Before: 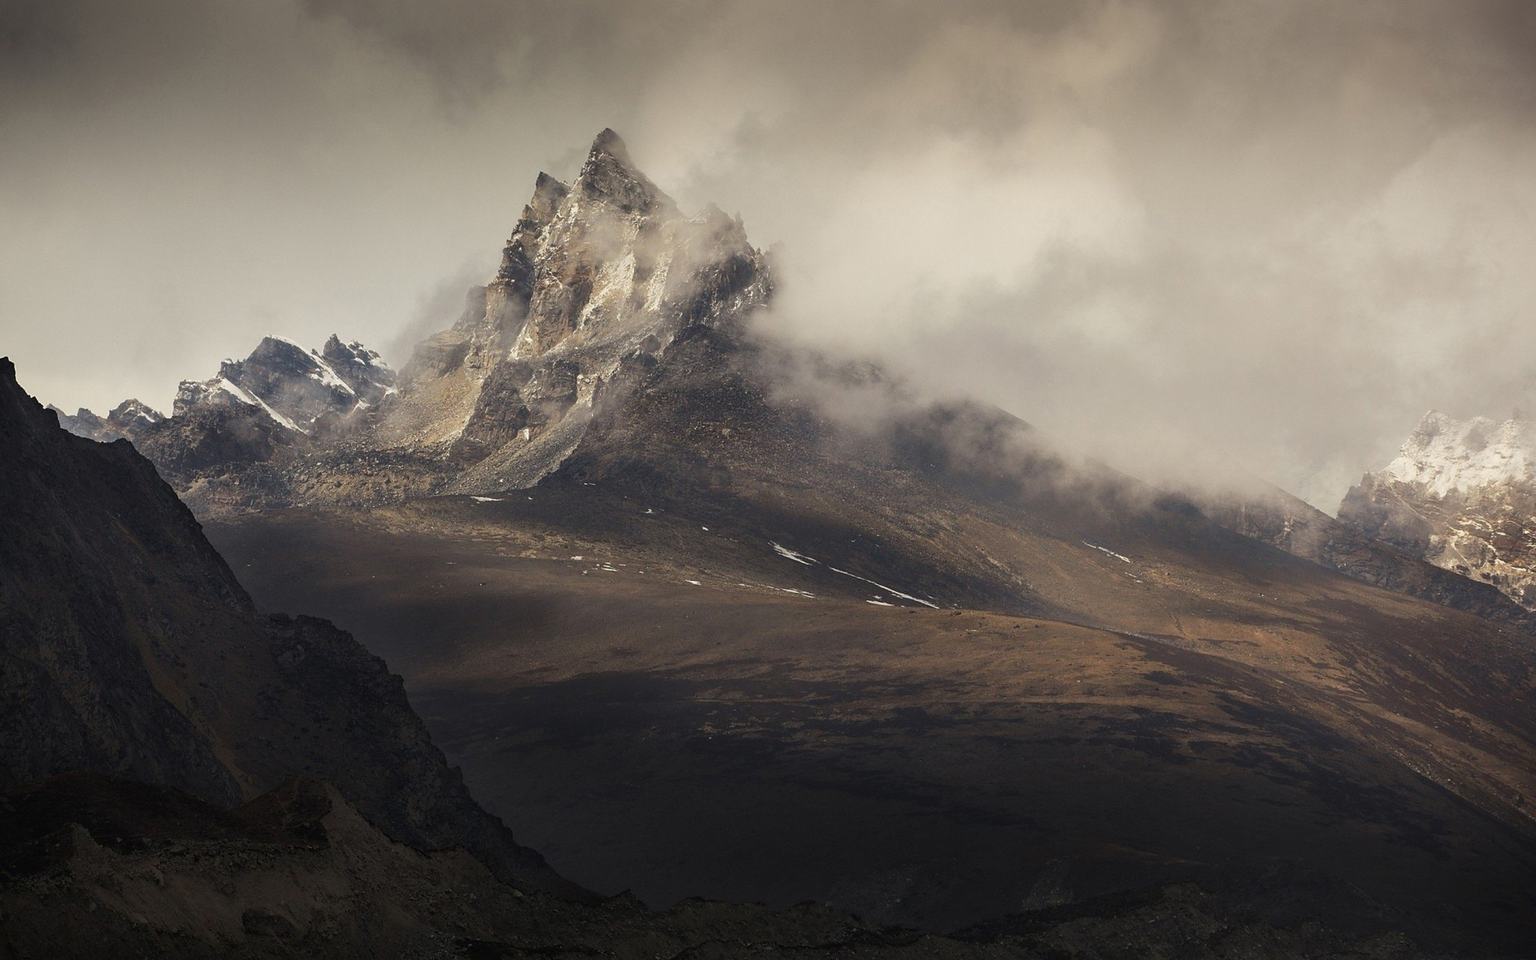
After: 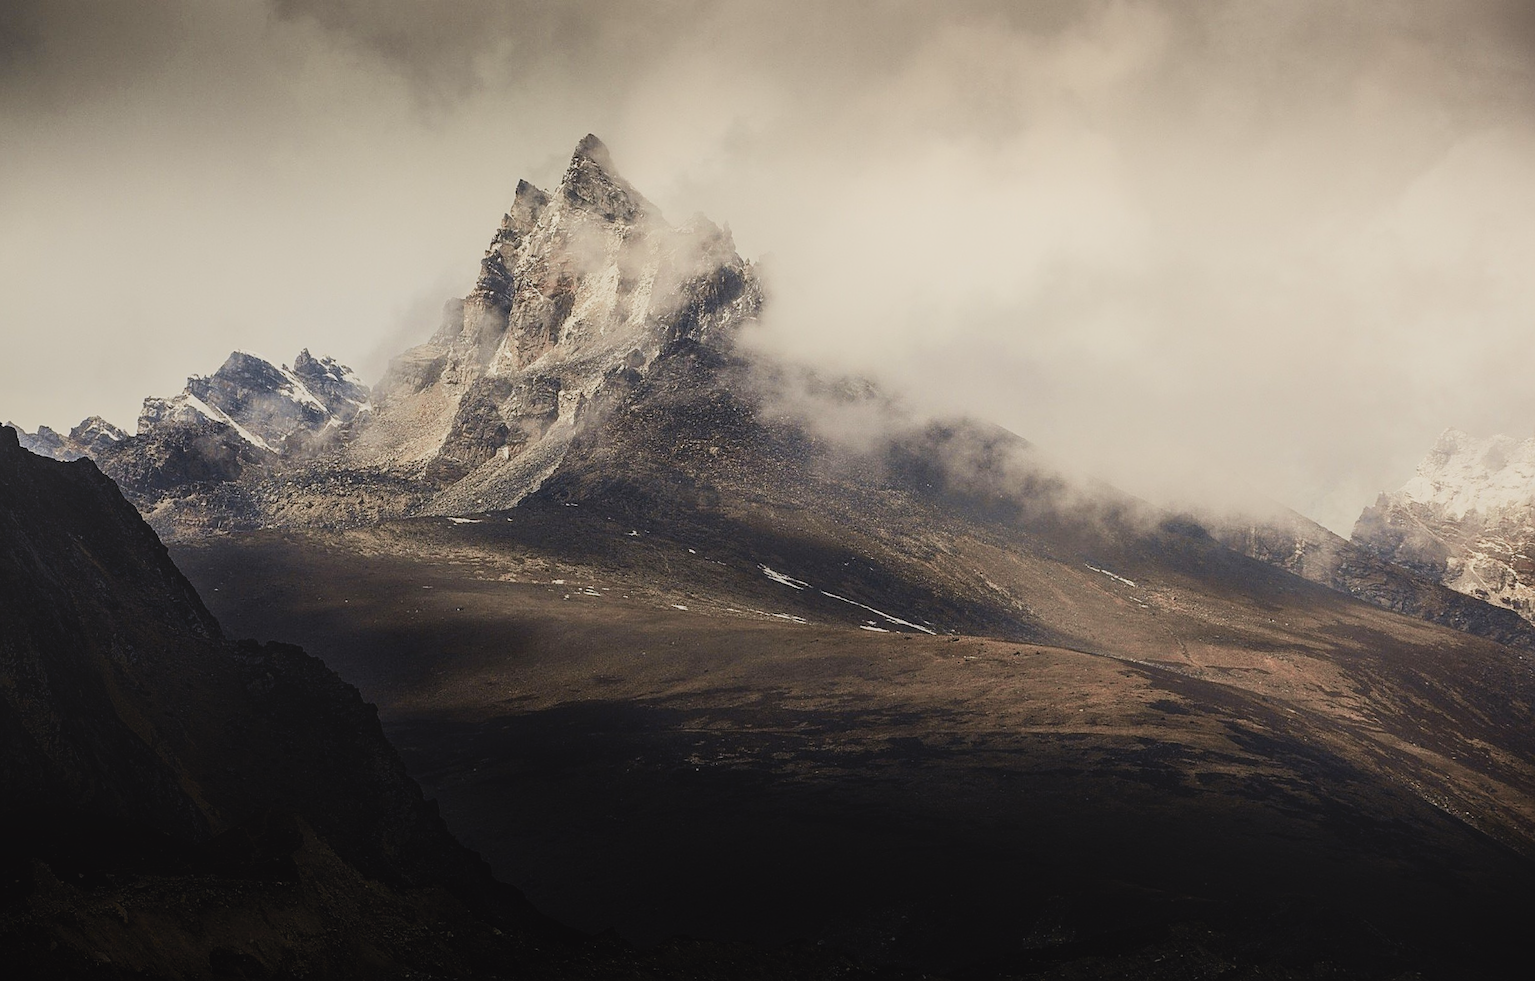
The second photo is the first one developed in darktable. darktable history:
local contrast: highlights 48%, shadows 2%, detail 98%
filmic rgb: black relative exposure -6.1 EV, white relative exposure 6.98 EV, hardness 2.26
sharpen: on, module defaults
crop and rotate: left 2.711%, right 1.319%, bottom 1.818%
shadows and highlights: radius 95.98, shadows -15.86, white point adjustment 0.292, highlights 33.02, compress 48.33%, soften with gaussian
contrast brightness saturation: contrast 0.245, brightness 0.088
tone curve: curves: ch0 [(0, 0.024) (0.119, 0.146) (0.474, 0.485) (0.718, 0.739) (0.817, 0.839) (1, 0.998)]; ch1 [(0, 0) (0.377, 0.416) (0.439, 0.451) (0.477, 0.485) (0.501, 0.503) (0.538, 0.544) (0.58, 0.613) (0.664, 0.7) (0.783, 0.804) (1, 1)]; ch2 [(0, 0) (0.38, 0.405) (0.463, 0.456) (0.498, 0.497) (0.524, 0.535) (0.578, 0.576) (0.648, 0.665) (1, 1)], color space Lab, independent channels, preserve colors none
